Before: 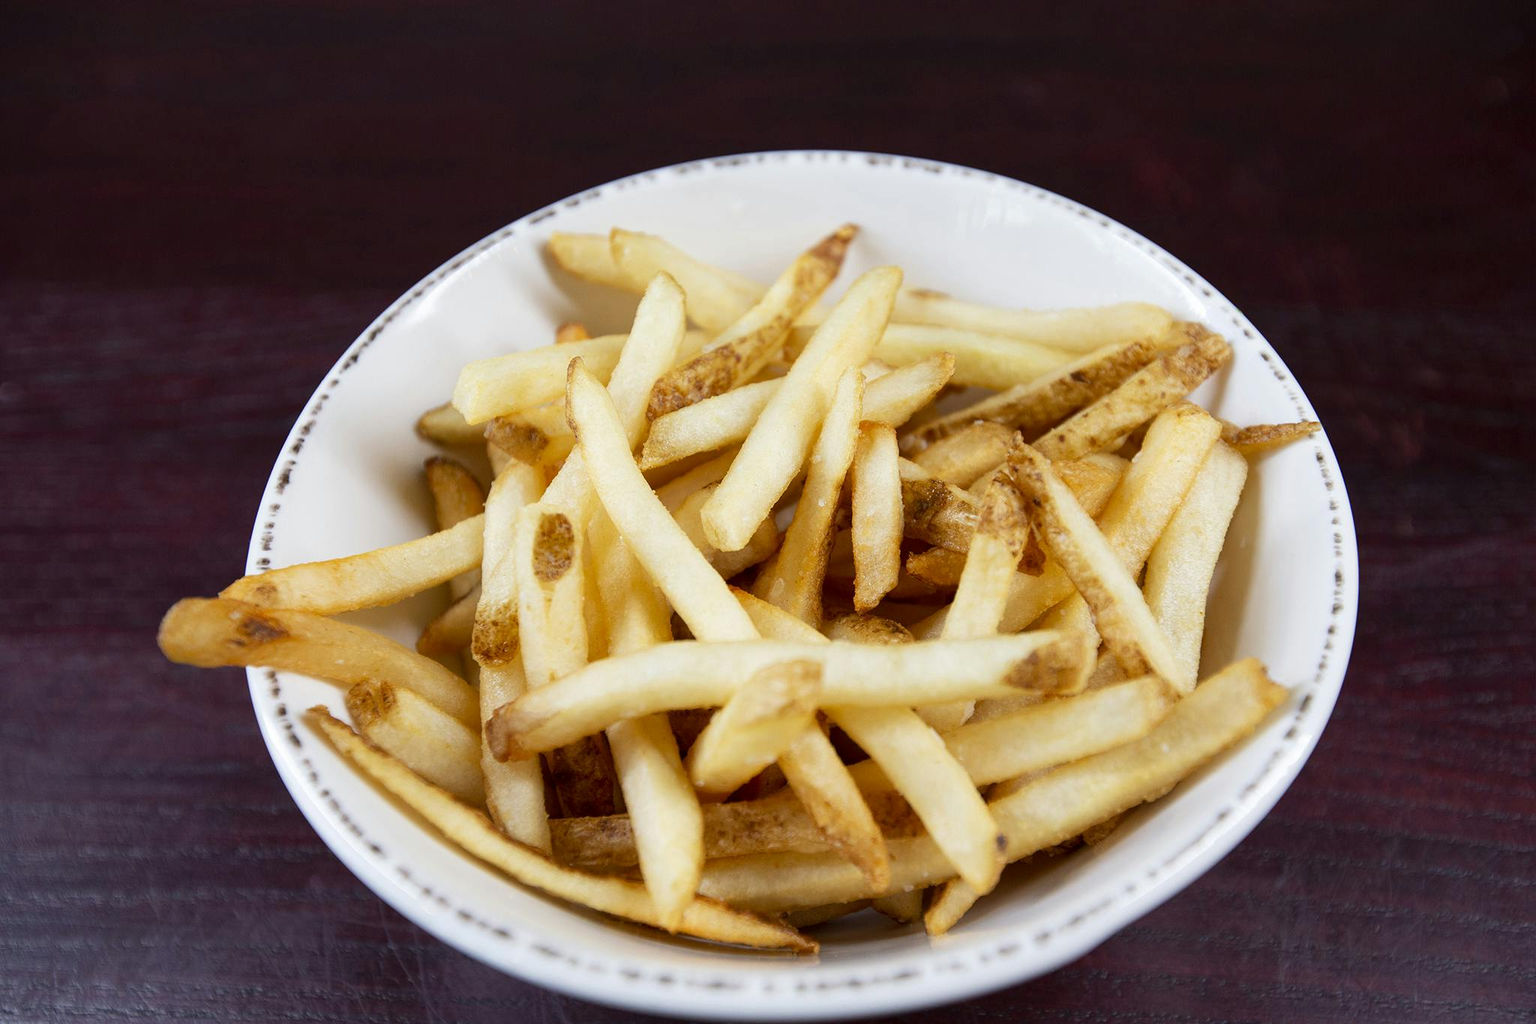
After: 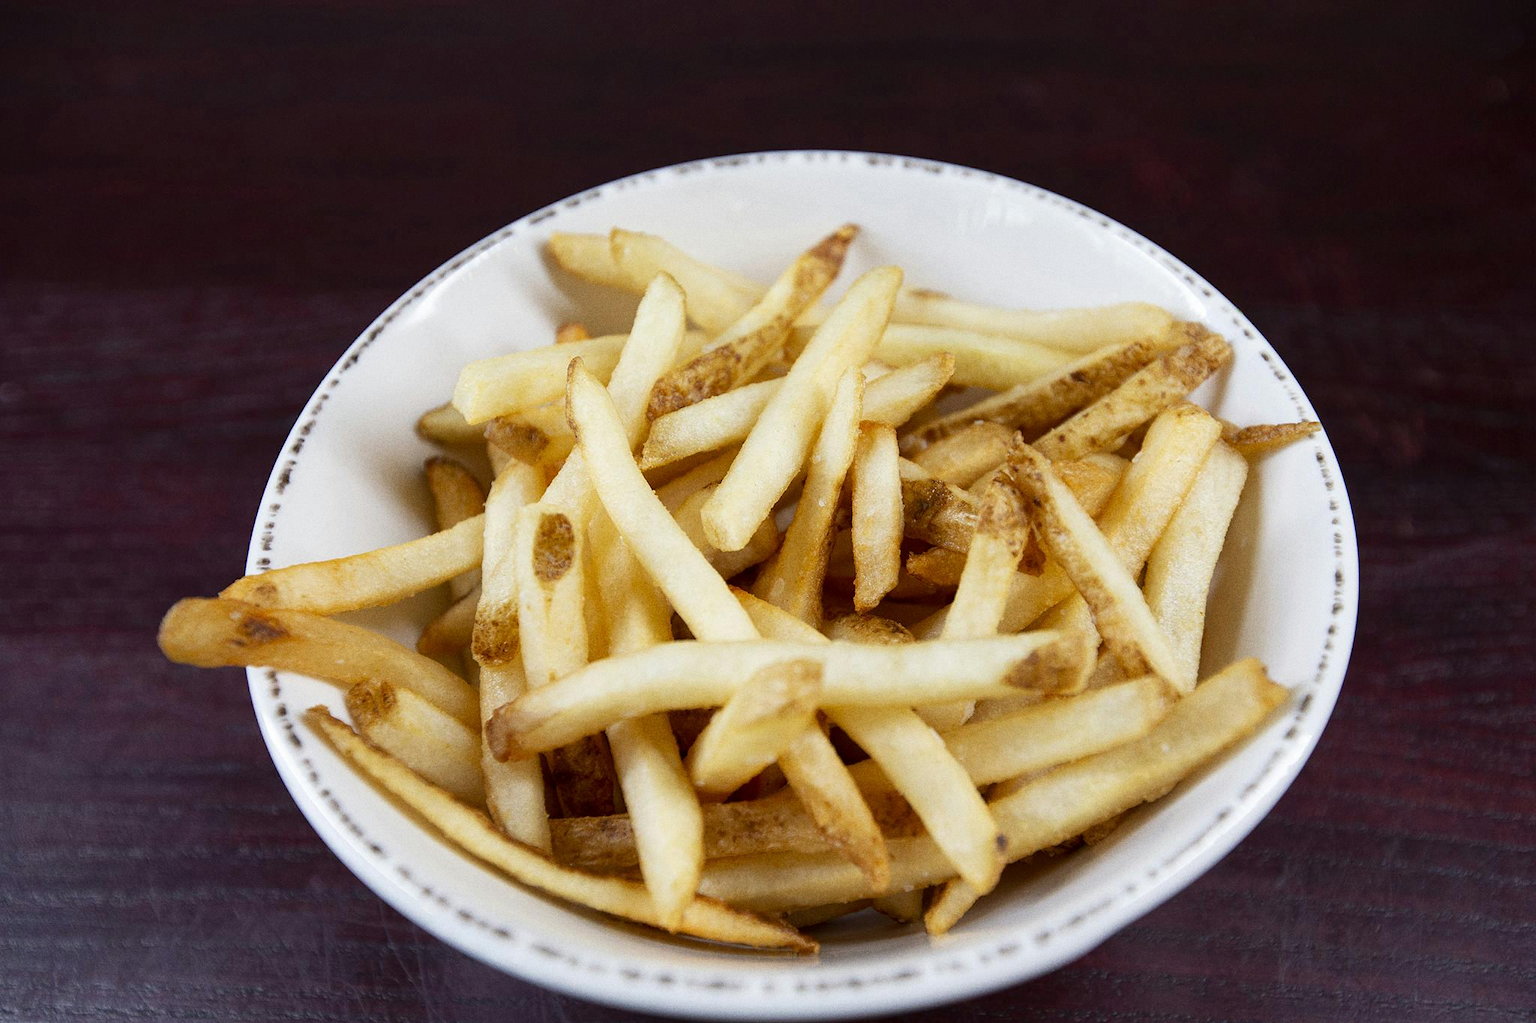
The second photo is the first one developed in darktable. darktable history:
base curve: curves: ch0 [(0, 0) (0.303, 0.277) (1, 1)]
grain: on, module defaults
